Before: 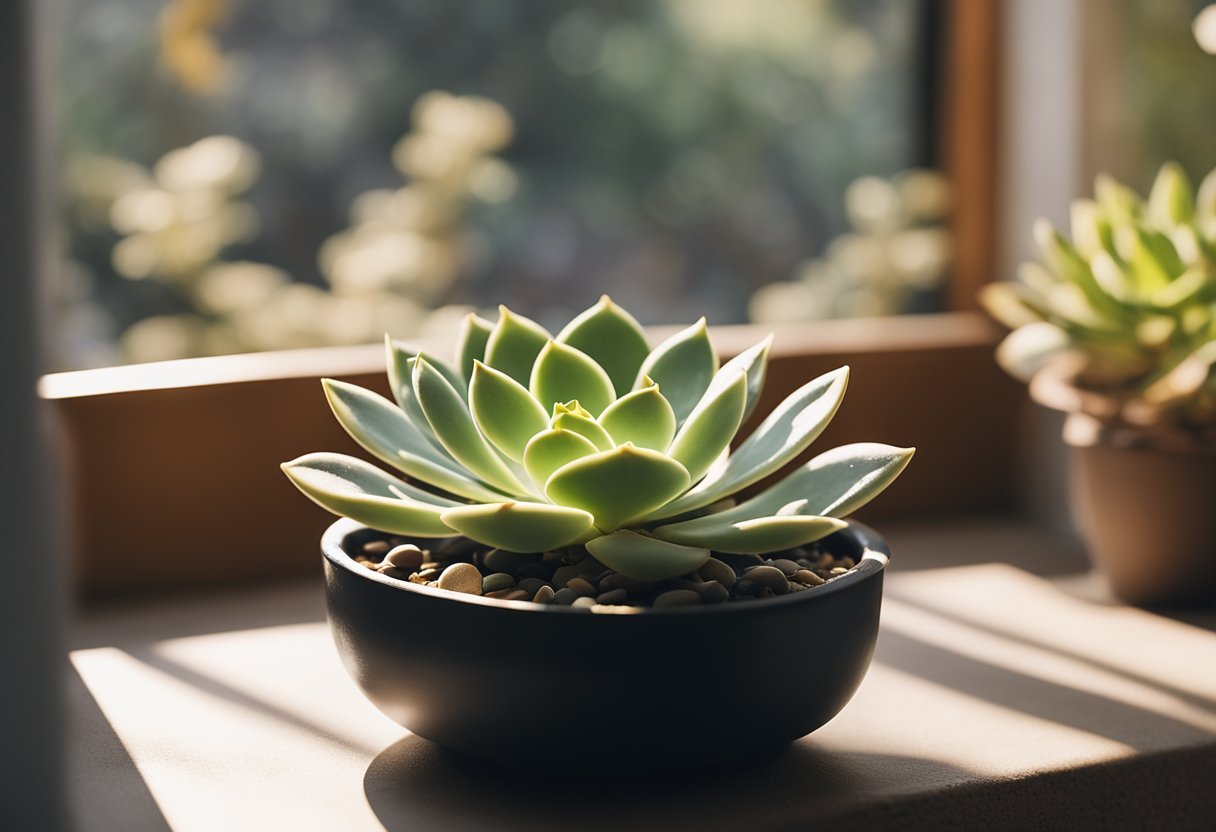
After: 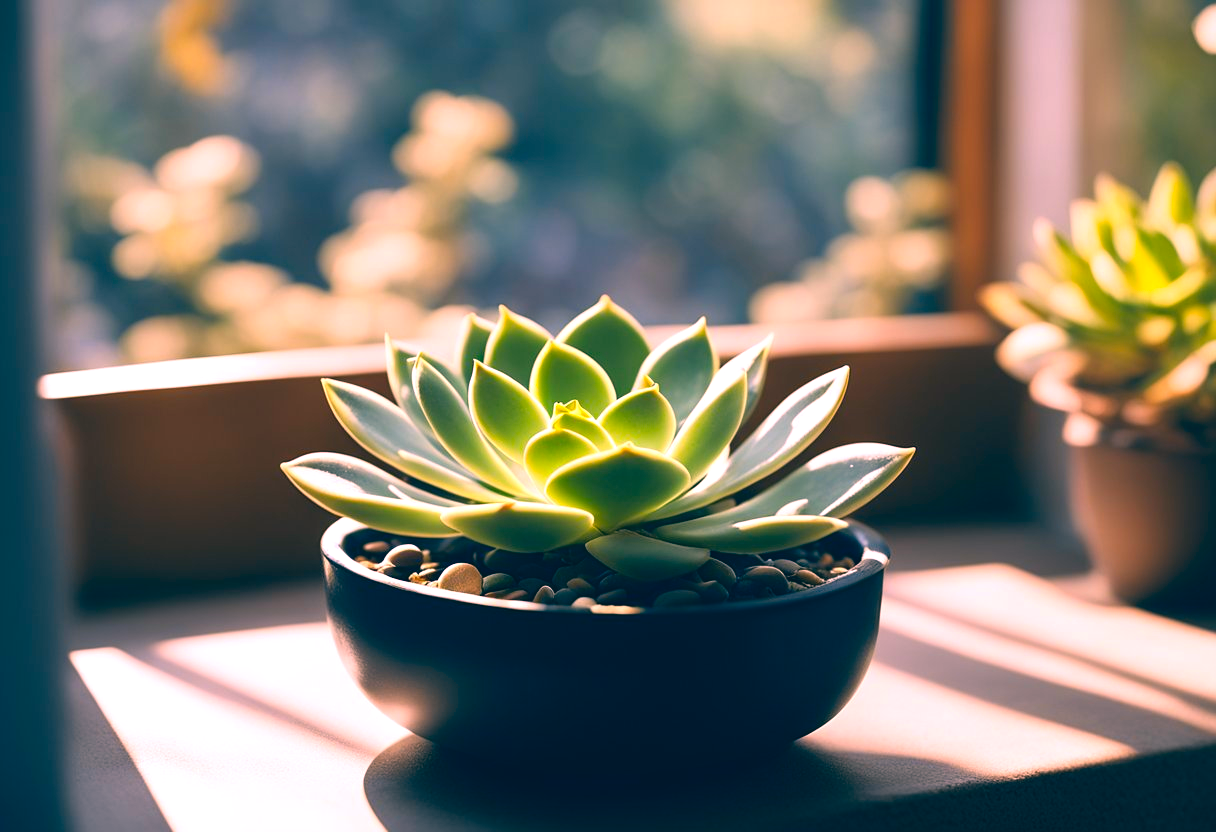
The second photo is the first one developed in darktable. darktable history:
color correction: highlights a* 16.26, highlights b* 0.296, shadows a* -15.41, shadows b* -14.72, saturation 1.46
tone equalizer: -8 EV -0.425 EV, -7 EV -0.426 EV, -6 EV -0.307 EV, -5 EV -0.241 EV, -3 EV 0.2 EV, -2 EV 0.315 EV, -1 EV 0.406 EV, +0 EV 0.4 EV
